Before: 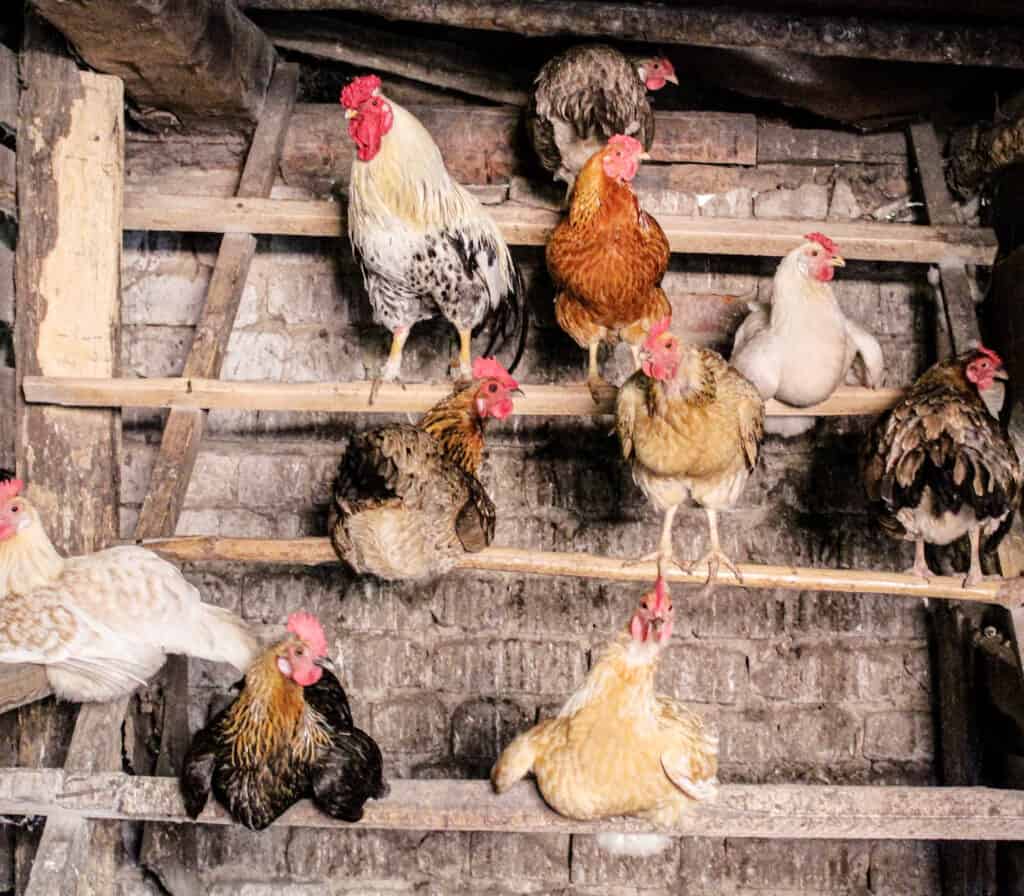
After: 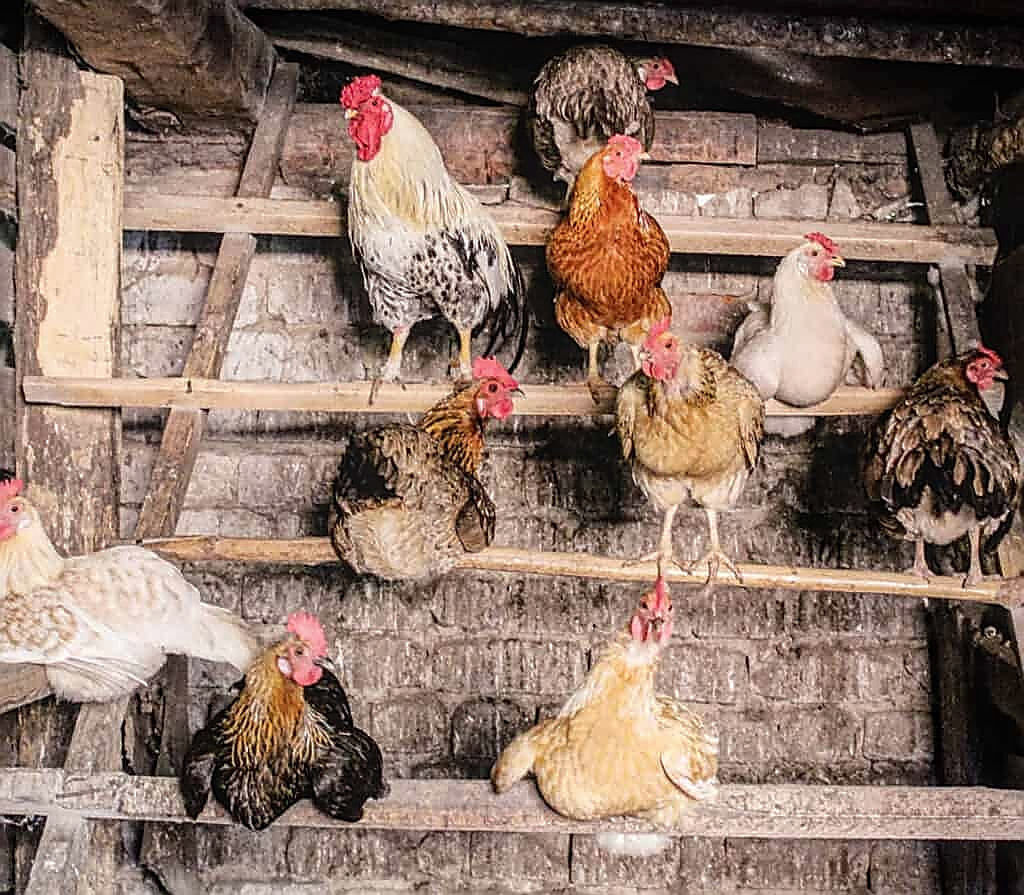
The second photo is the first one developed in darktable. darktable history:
sharpen: radius 1.4, amount 1.25, threshold 0.7
crop: bottom 0.071%
contrast equalizer: y [[0.439, 0.44, 0.442, 0.457, 0.493, 0.498], [0.5 ×6], [0.5 ×6], [0 ×6], [0 ×6]], mix 0.59
local contrast: on, module defaults
contrast brightness saturation: saturation -0.05
